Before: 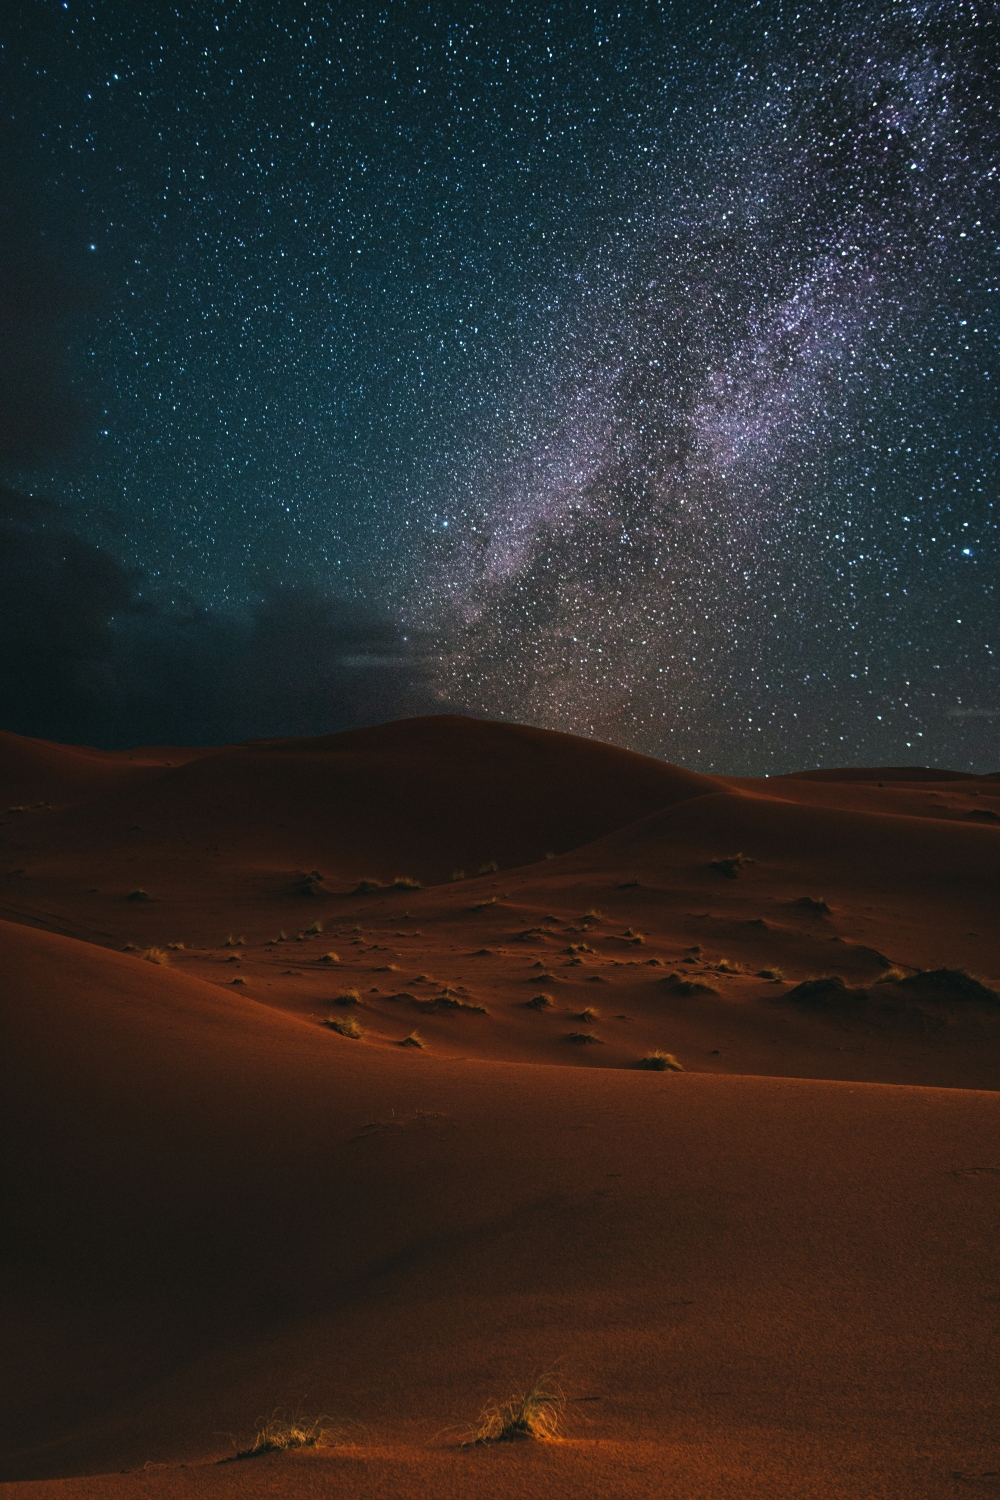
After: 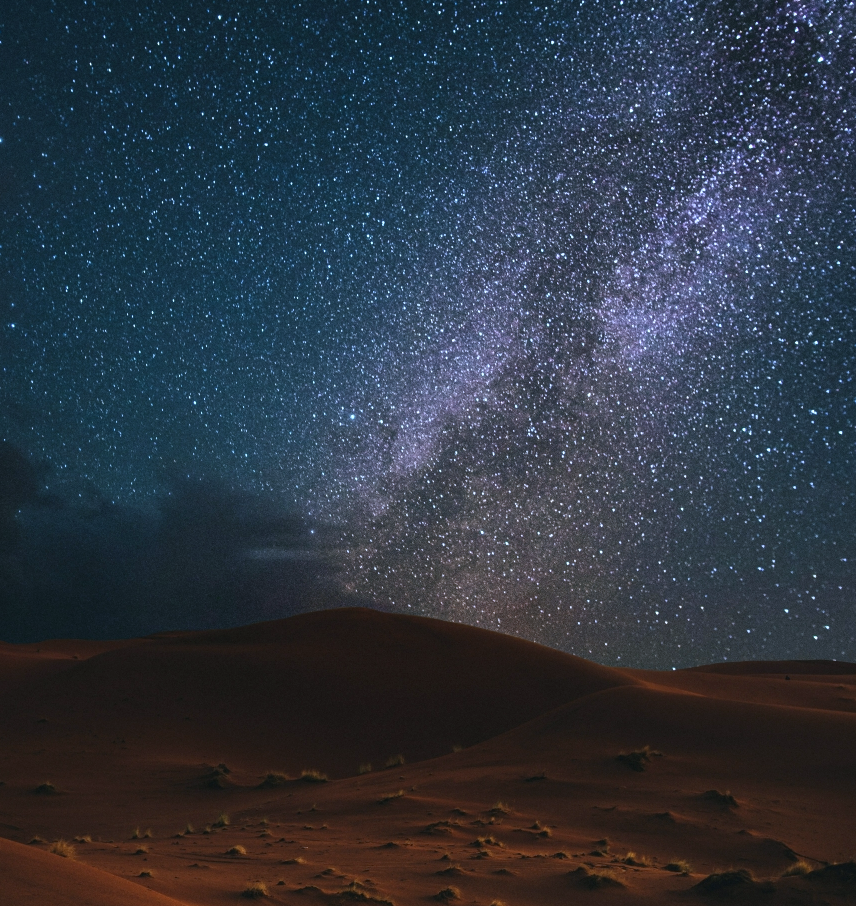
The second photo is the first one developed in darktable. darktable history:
white balance: red 0.948, green 1.02, blue 1.176
crop and rotate: left 9.345%, top 7.22%, right 4.982%, bottom 32.331%
contrast brightness saturation: contrast 0.01, saturation -0.05
bloom: size 9%, threshold 100%, strength 7%
tone equalizer: on, module defaults
exposure: exposure 0.197 EV, compensate highlight preservation false
